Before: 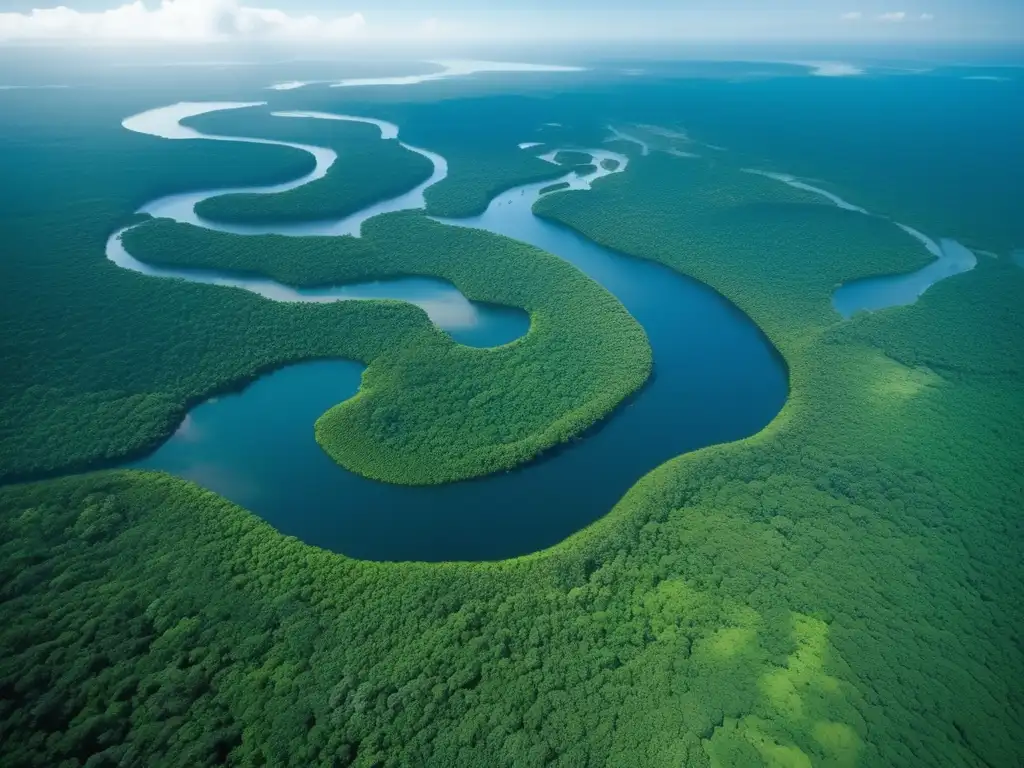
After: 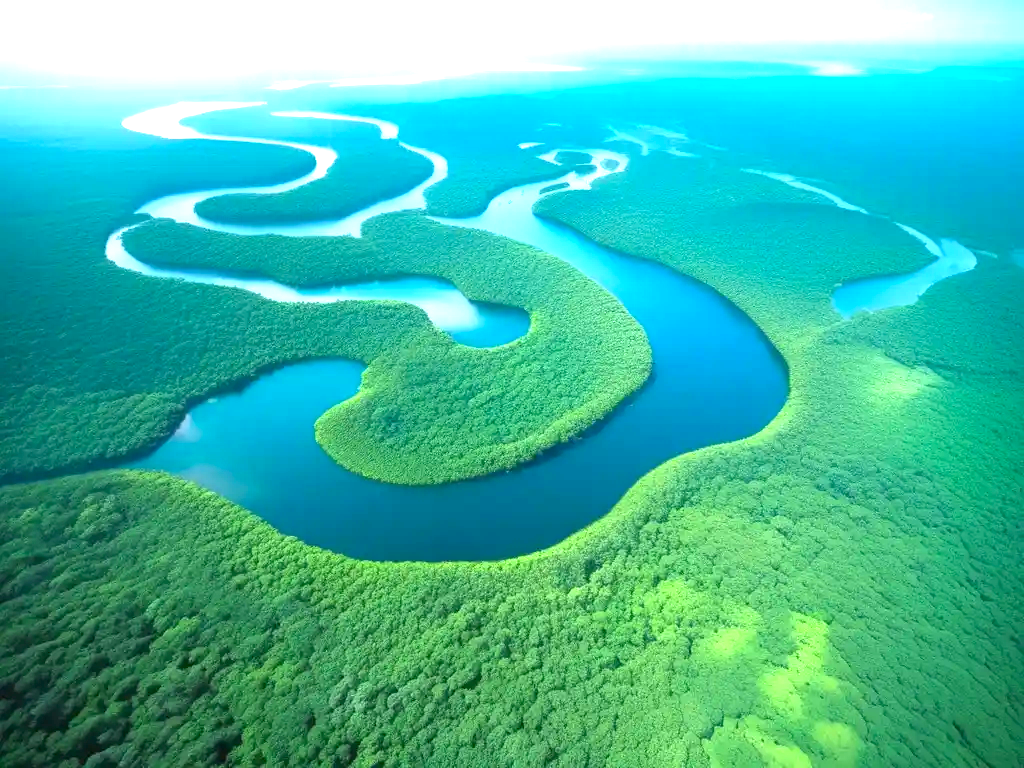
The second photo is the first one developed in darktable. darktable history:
color calibration: illuminant Planckian (black body), x 0.352, y 0.351, temperature 4835.49 K
contrast brightness saturation: contrast -0.025, brightness -0.014, saturation 0.028
exposure: black level correction 0.001, exposure 1.815 EV, compensate highlight preservation false
